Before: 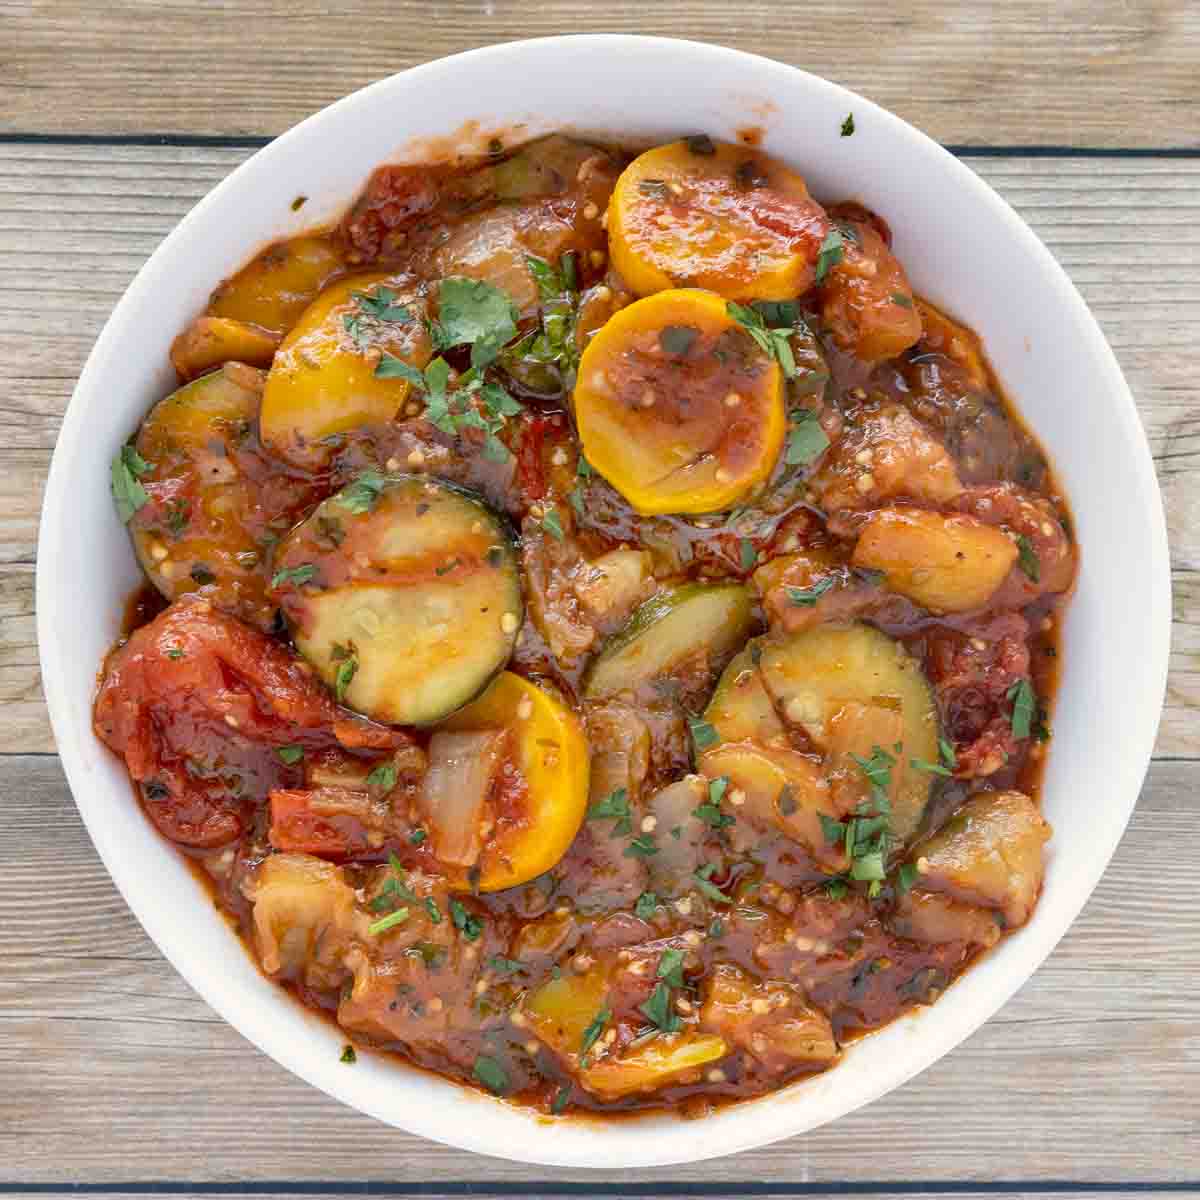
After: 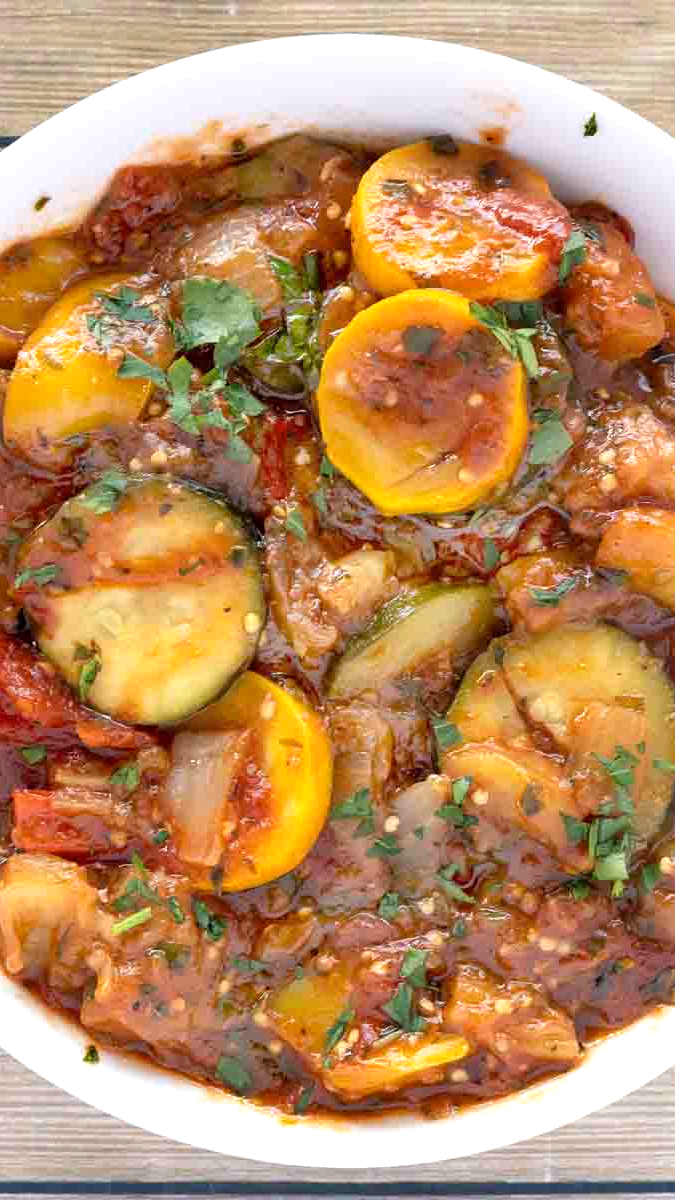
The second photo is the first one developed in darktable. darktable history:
tone equalizer: -8 EV -0.415 EV, -7 EV -0.399 EV, -6 EV -0.334 EV, -5 EV -0.235 EV, -3 EV 0.249 EV, -2 EV 0.325 EV, -1 EV 0.384 EV, +0 EV 0.433 EV
crop: left 21.471%, right 22.245%
